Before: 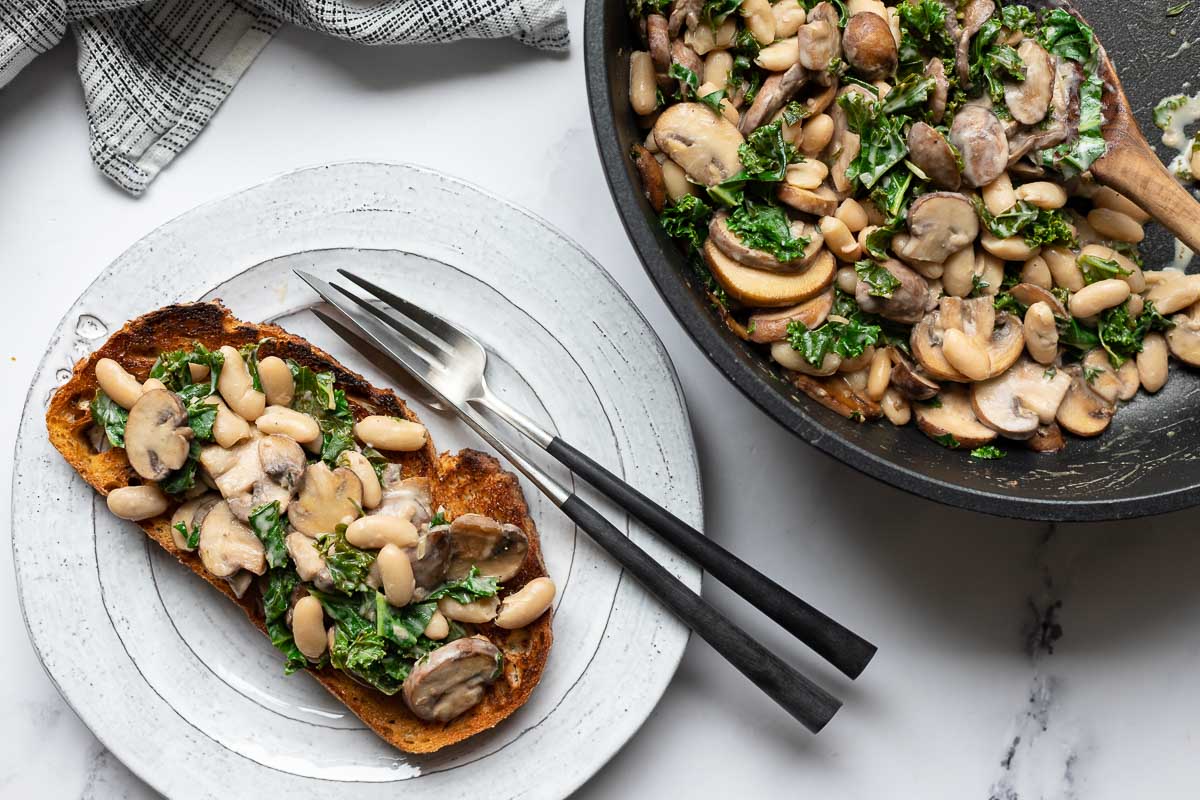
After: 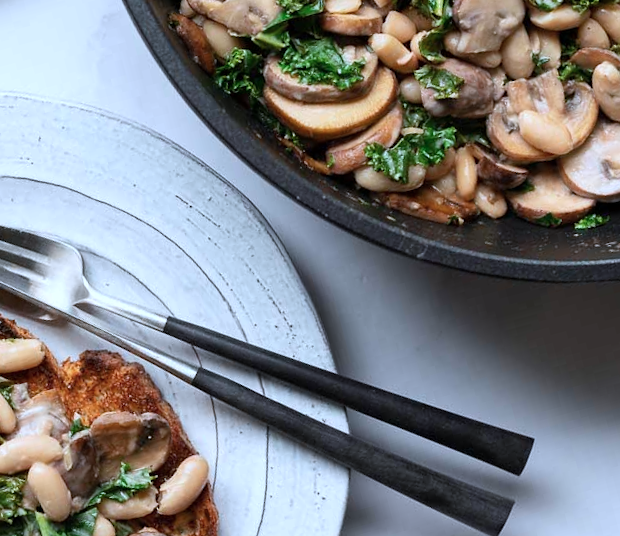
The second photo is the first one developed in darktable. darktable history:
crop: left 31.458%, top 0%, right 11.876%
rotate and perspective: rotation -14.8°, crop left 0.1, crop right 0.903, crop top 0.25, crop bottom 0.748
color correction: highlights a* -2.24, highlights b* -18.1
